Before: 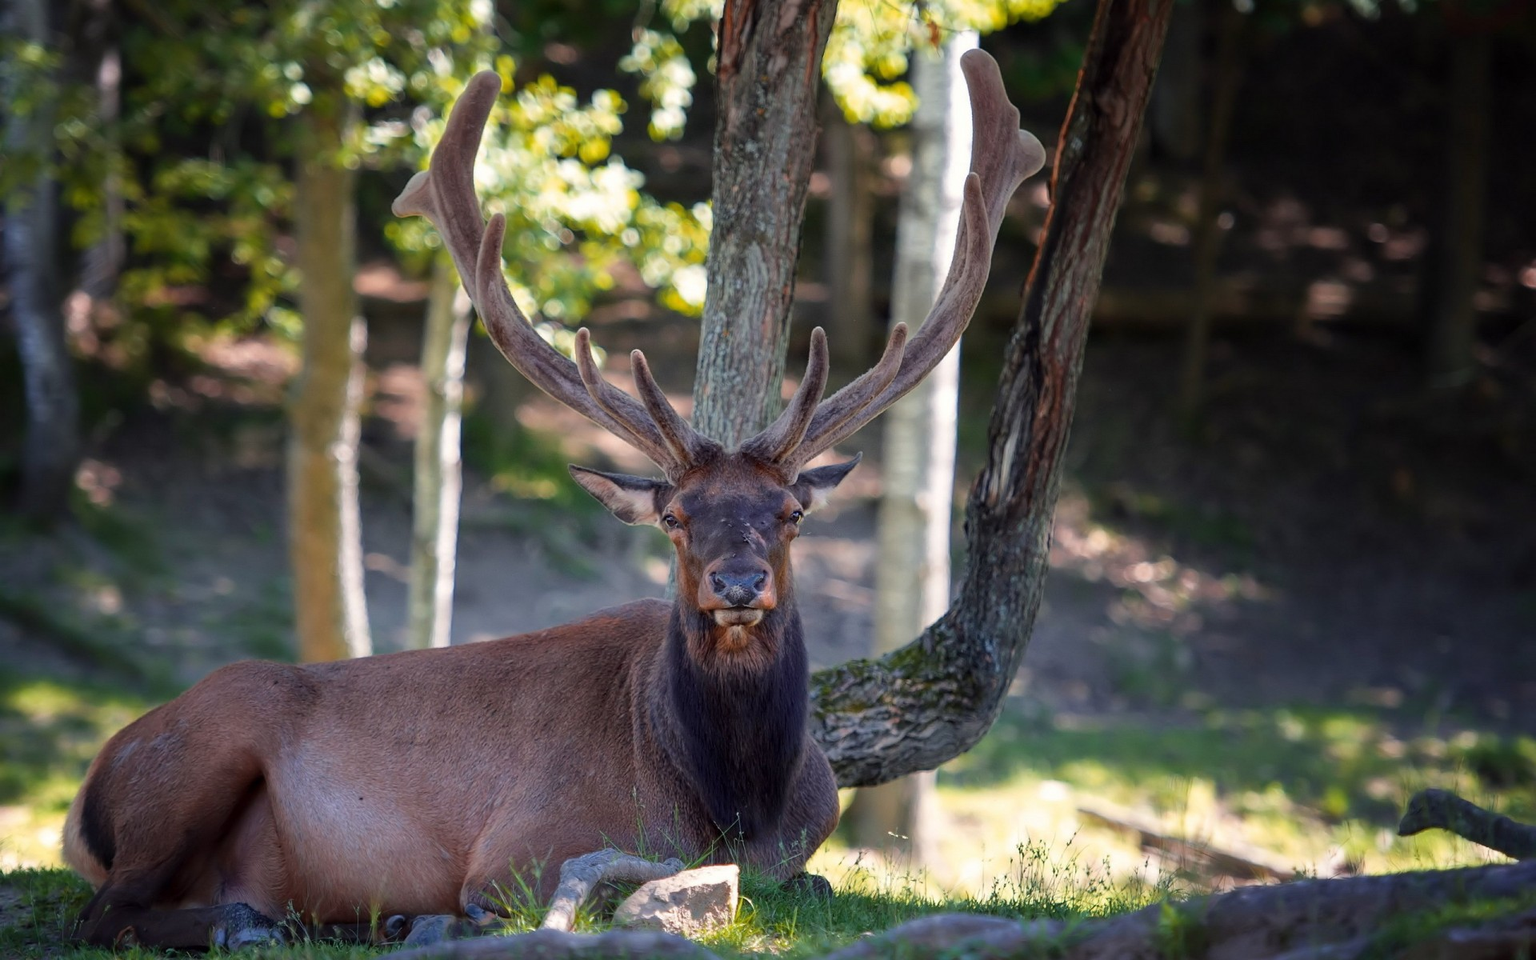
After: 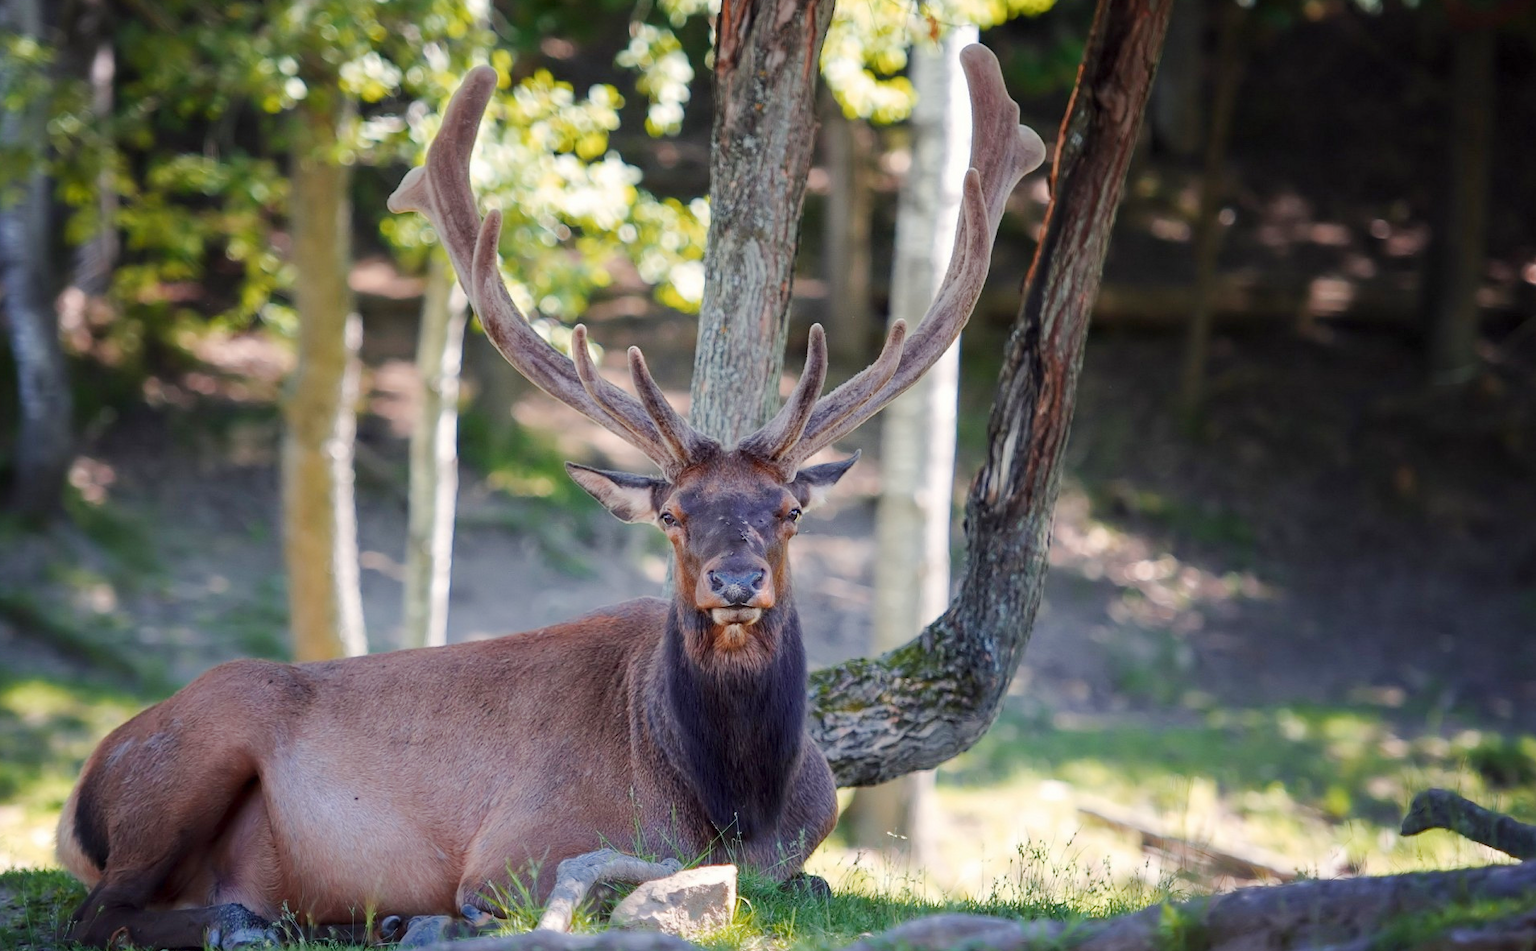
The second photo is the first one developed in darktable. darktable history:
base curve: curves: ch0 [(0, 0) (0.158, 0.273) (0.879, 0.895) (1, 1)], preserve colors none
crop: left 0.482%, top 0.596%, right 0.186%, bottom 0.918%
